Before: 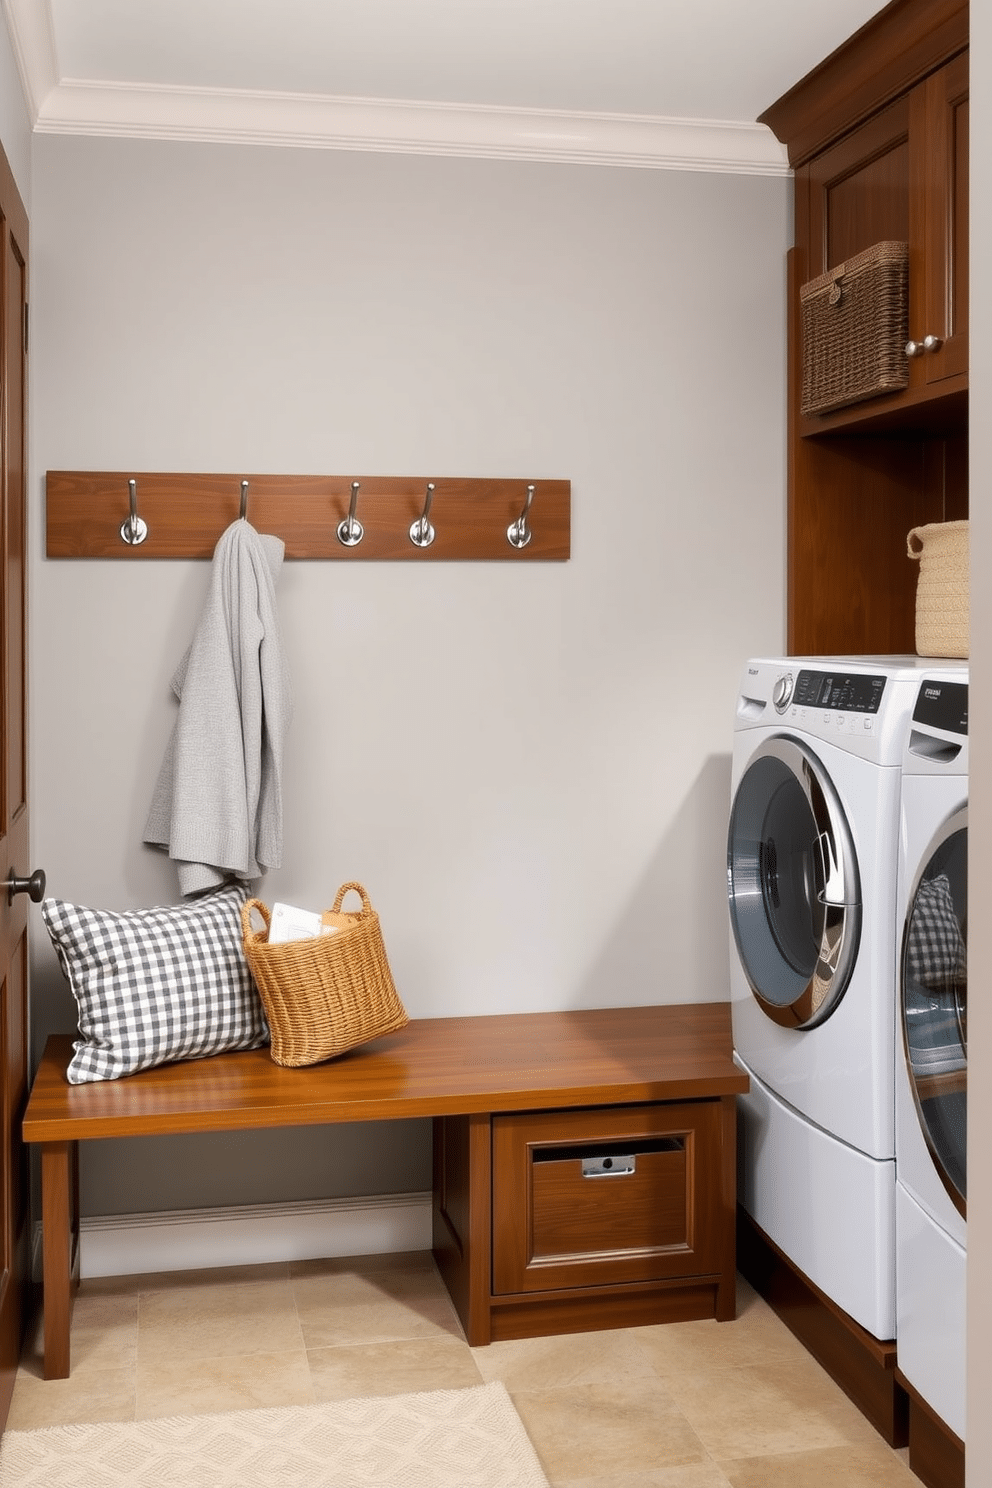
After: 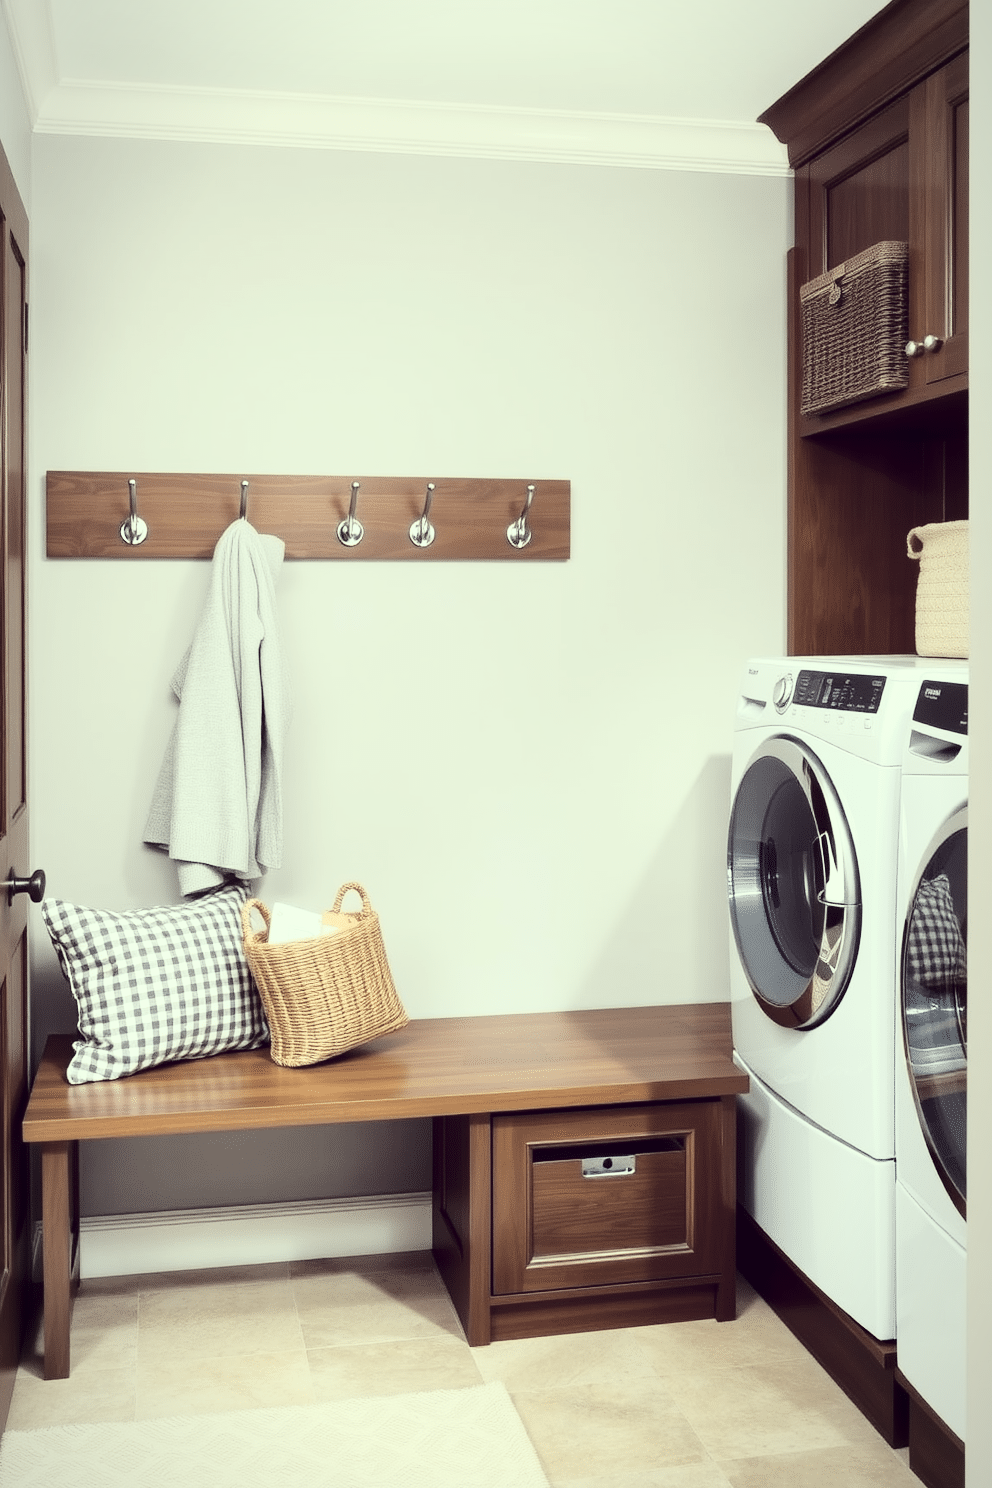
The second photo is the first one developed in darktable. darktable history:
vignetting: fall-off start 96.9%, fall-off radius 98.95%, brightness -0.483, width/height ratio 0.614, unbound false
color correction: highlights a* -20.14, highlights b* 20.61, shadows a* 19.63, shadows b* -19.78, saturation 0.462
base curve: curves: ch0 [(0, 0) (0.028, 0.03) (0.121, 0.232) (0.46, 0.748) (0.859, 0.968) (1, 1)]
contrast brightness saturation: contrast 0.055
